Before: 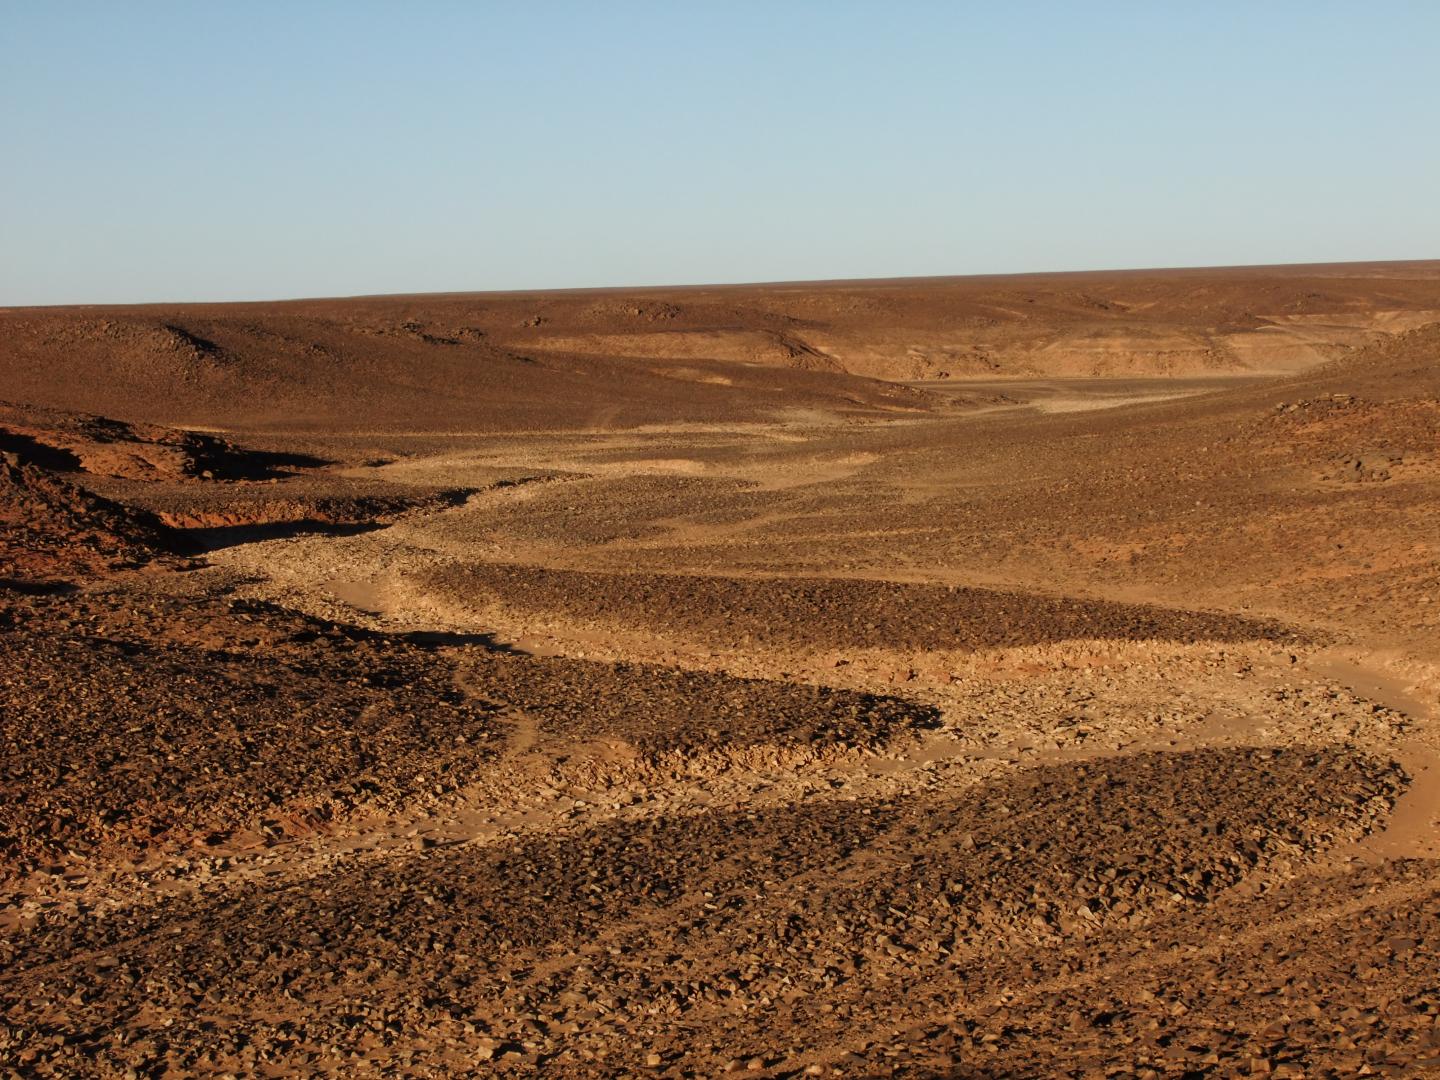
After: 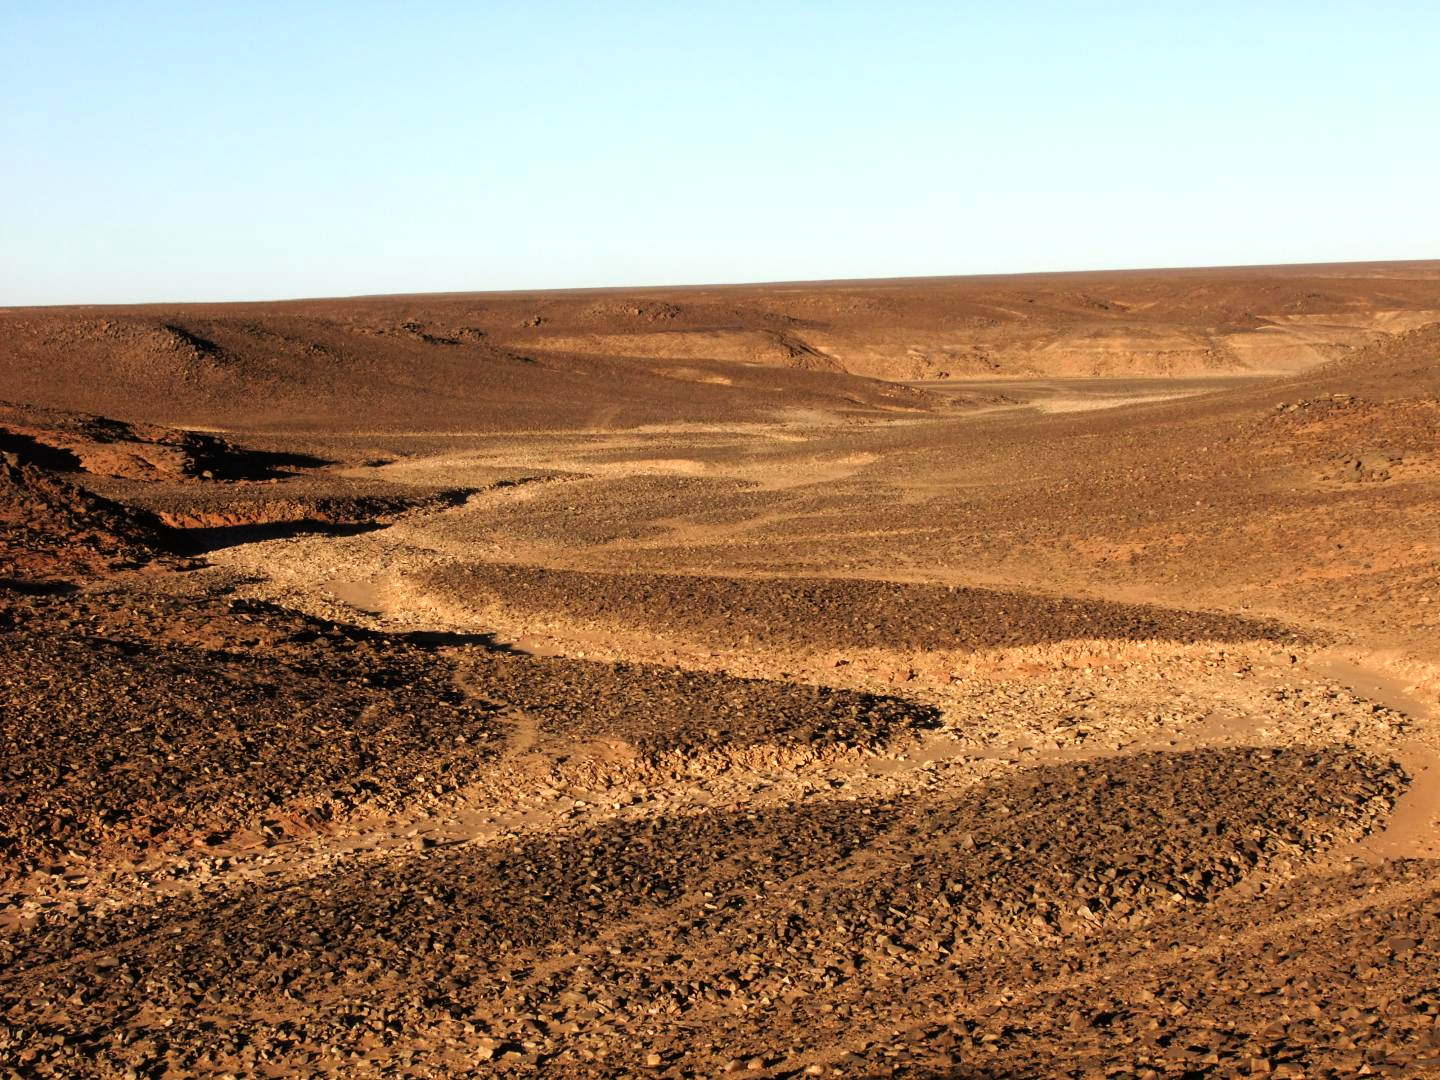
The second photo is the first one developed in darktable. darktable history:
tone equalizer: -8 EV -0.786 EV, -7 EV -0.732 EV, -6 EV -0.587 EV, -5 EV -0.401 EV, -3 EV 0.373 EV, -2 EV 0.6 EV, -1 EV 0.7 EV, +0 EV 0.739 EV
